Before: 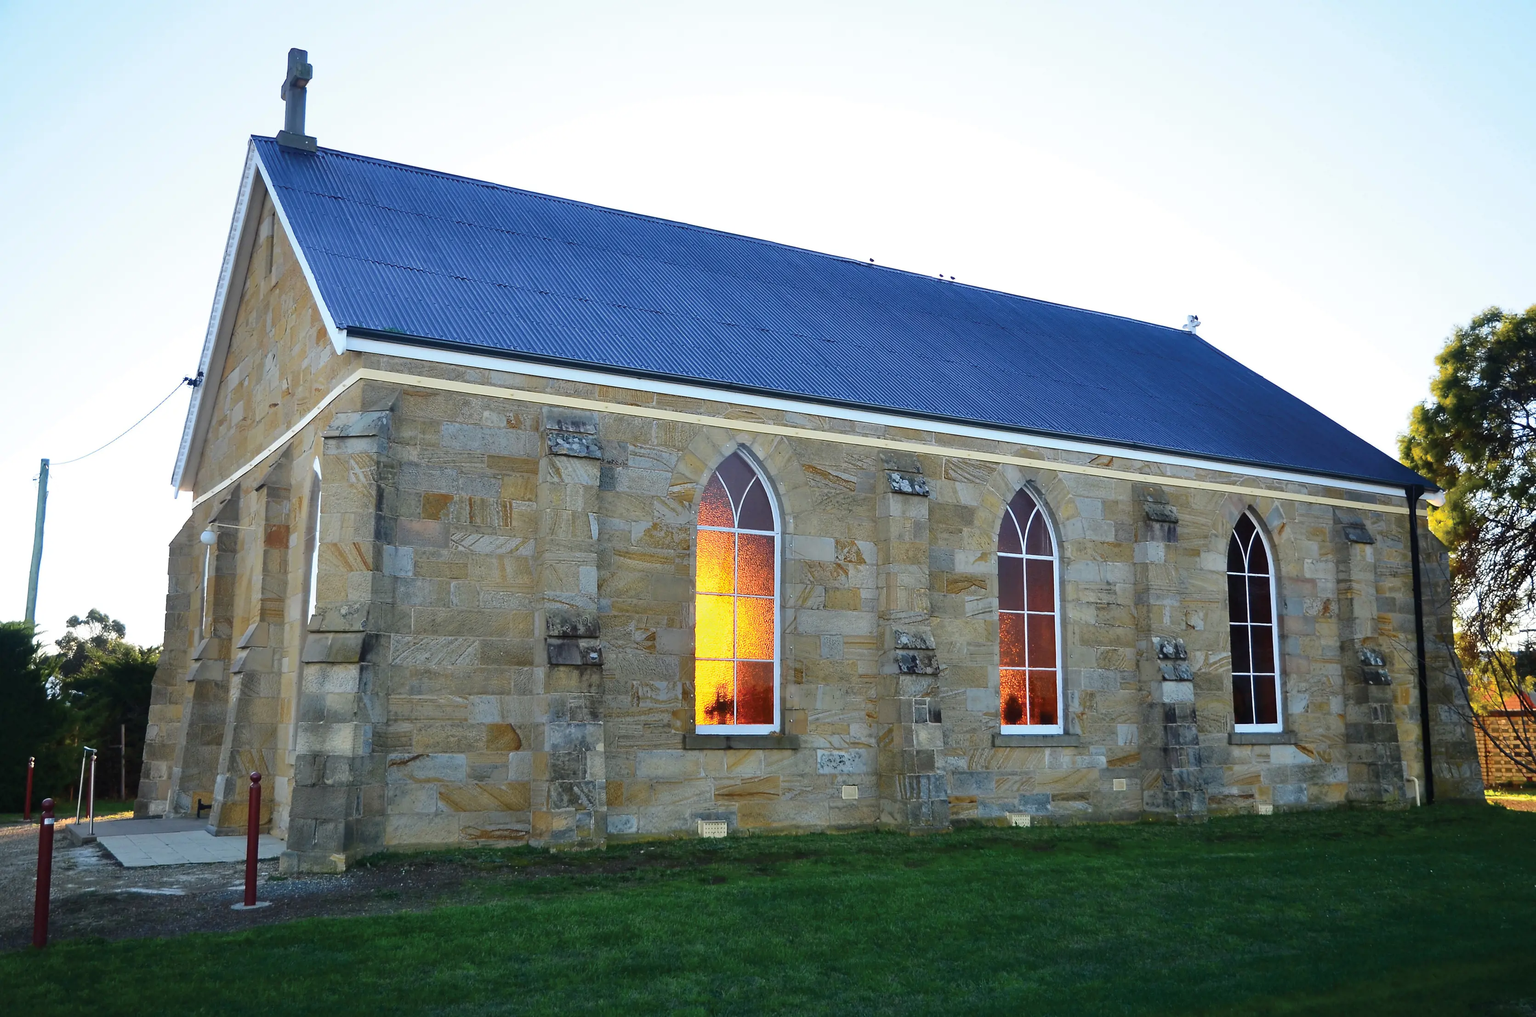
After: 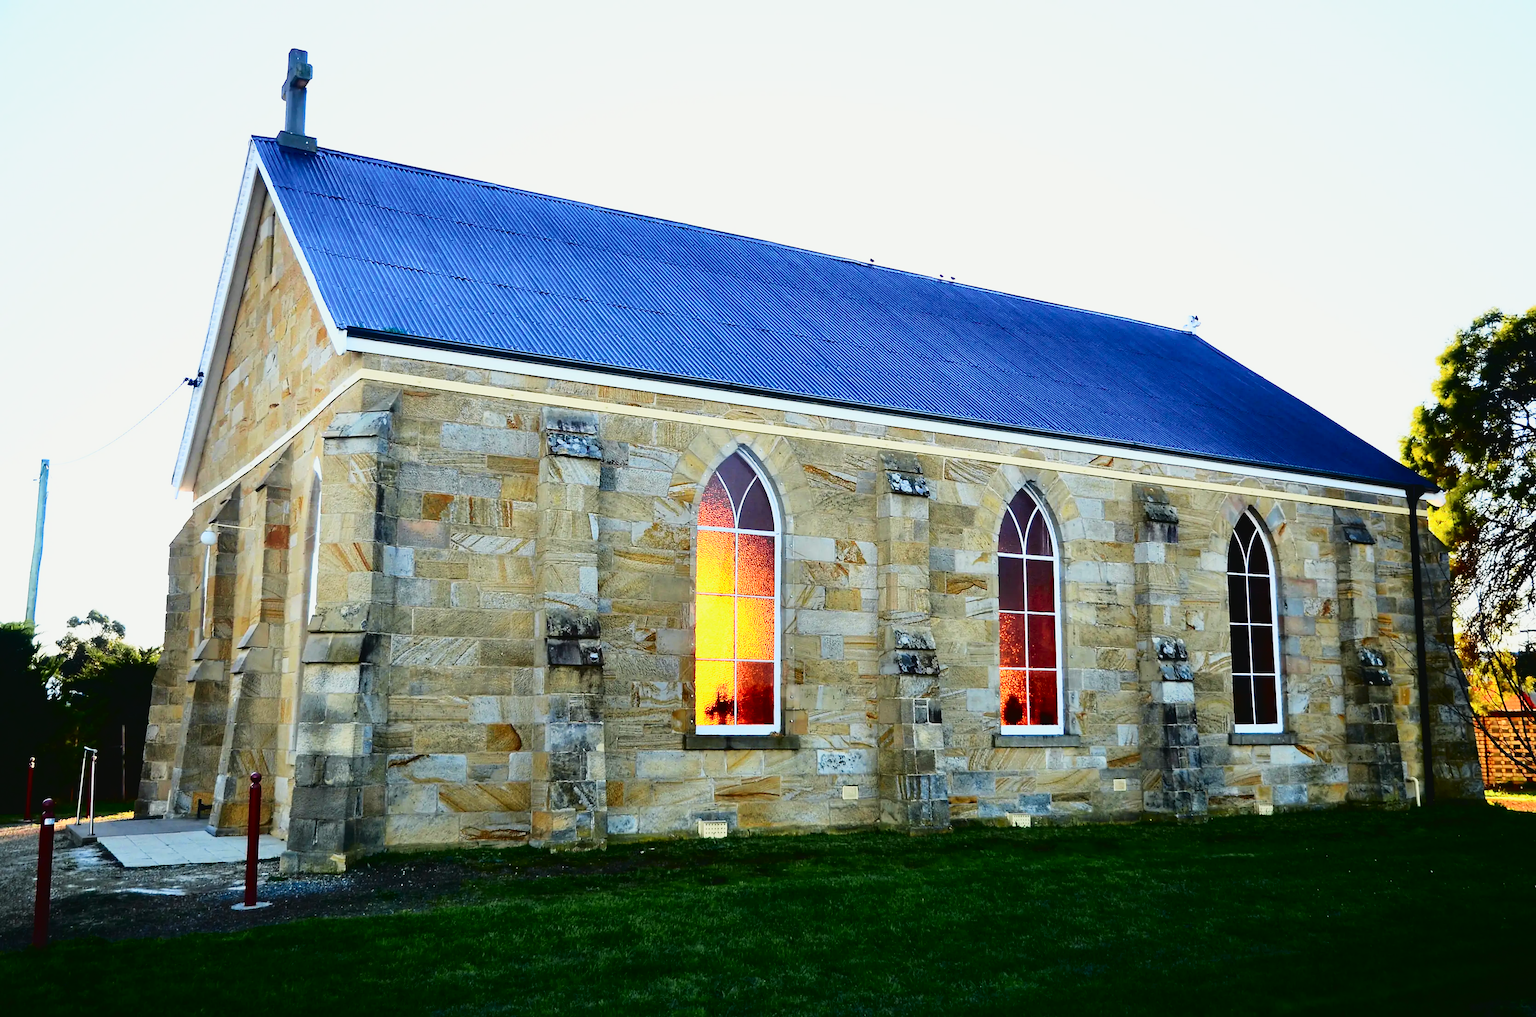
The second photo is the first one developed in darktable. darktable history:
tone curve: curves: ch0 [(0.003, 0.032) (0.037, 0.037) (0.142, 0.117) (0.279, 0.311) (0.405, 0.49) (0.526, 0.651) (0.722, 0.857) (0.875, 0.946) (1, 0.98)]; ch1 [(0, 0) (0.305, 0.325) (0.453, 0.437) (0.482, 0.473) (0.501, 0.498) (0.515, 0.523) (0.559, 0.591) (0.6, 0.659) (0.656, 0.71) (1, 1)]; ch2 [(0, 0) (0.323, 0.277) (0.424, 0.396) (0.479, 0.484) (0.499, 0.502) (0.515, 0.537) (0.564, 0.595) (0.644, 0.703) (0.742, 0.803) (1, 1)], color space Lab, independent channels, preserve colors none
sigmoid: contrast 1.7, skew 0.1, preserve hue 0%, red attenuation 0.1, red rotation 0.035, green attenuation 0.1, green rotation -0.017, blue attenuation 0.15, blue rotation -0.052, base primaries Rec2020
